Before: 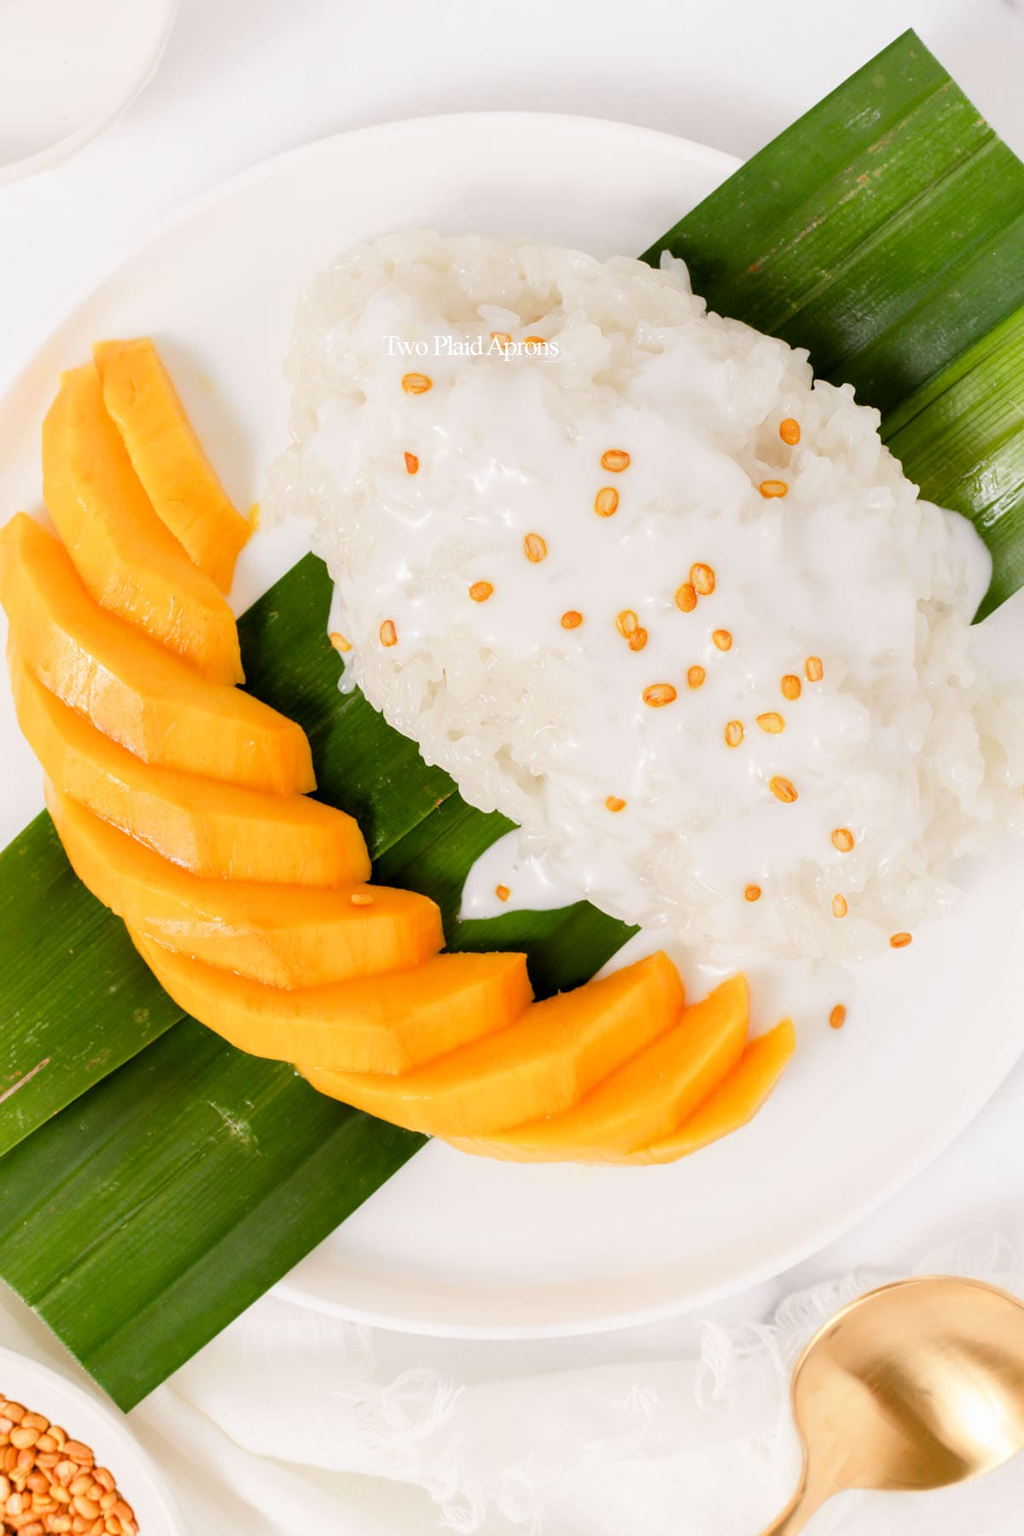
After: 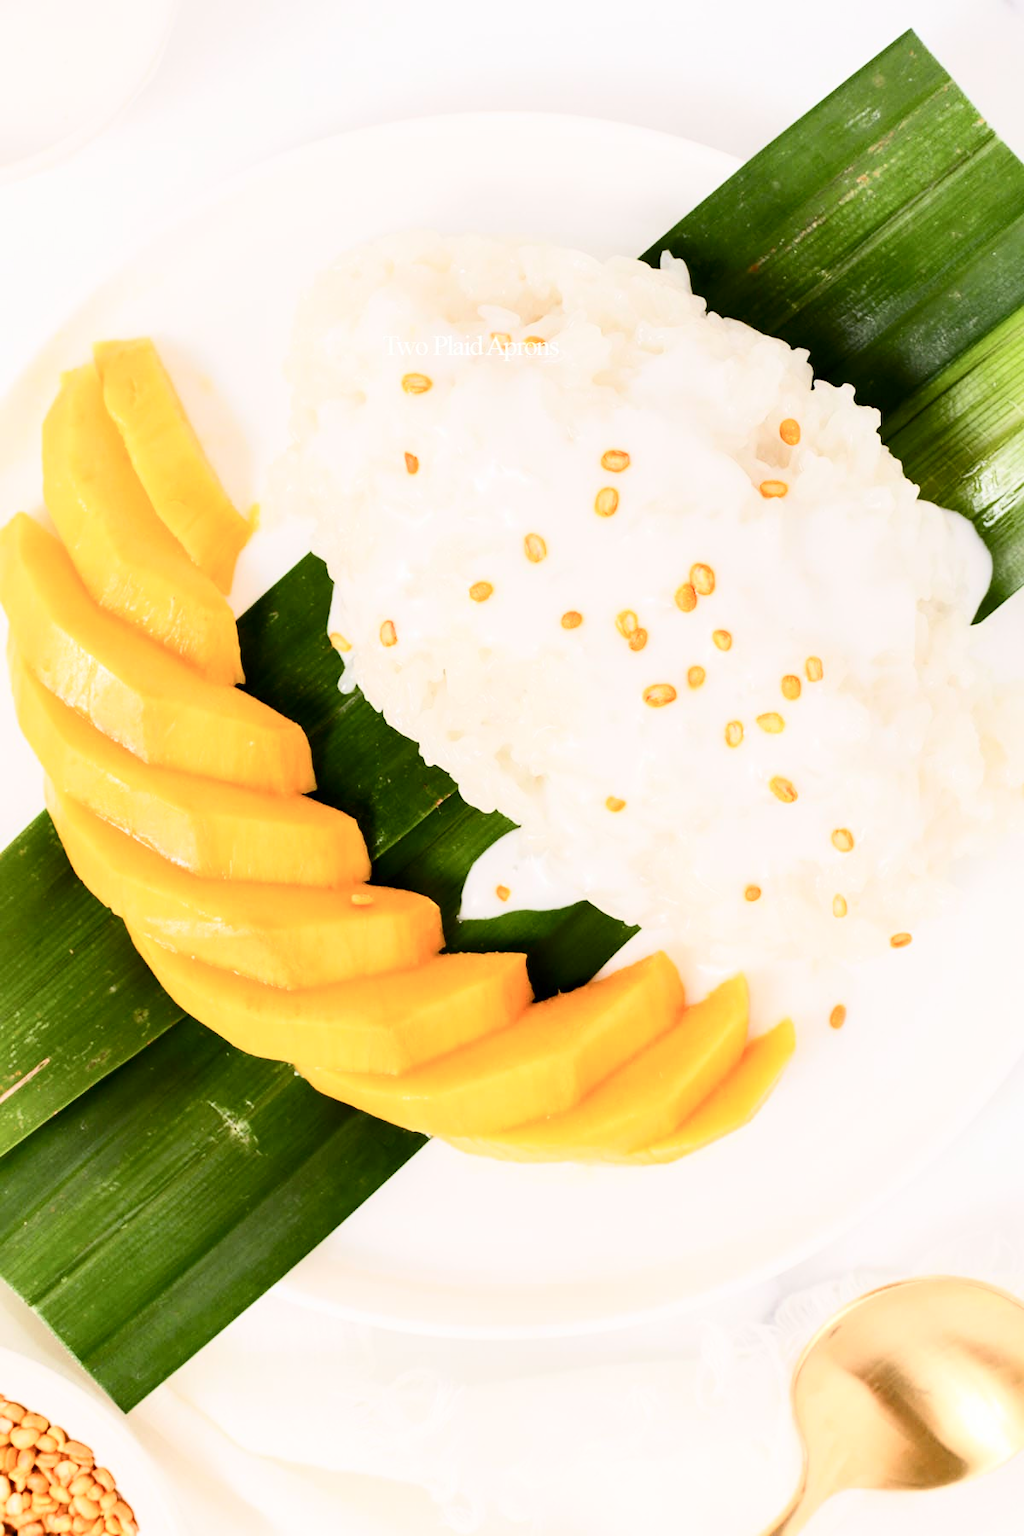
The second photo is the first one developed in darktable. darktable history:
contrast brightness saturation: contrast 0.371, brightness 0.109
